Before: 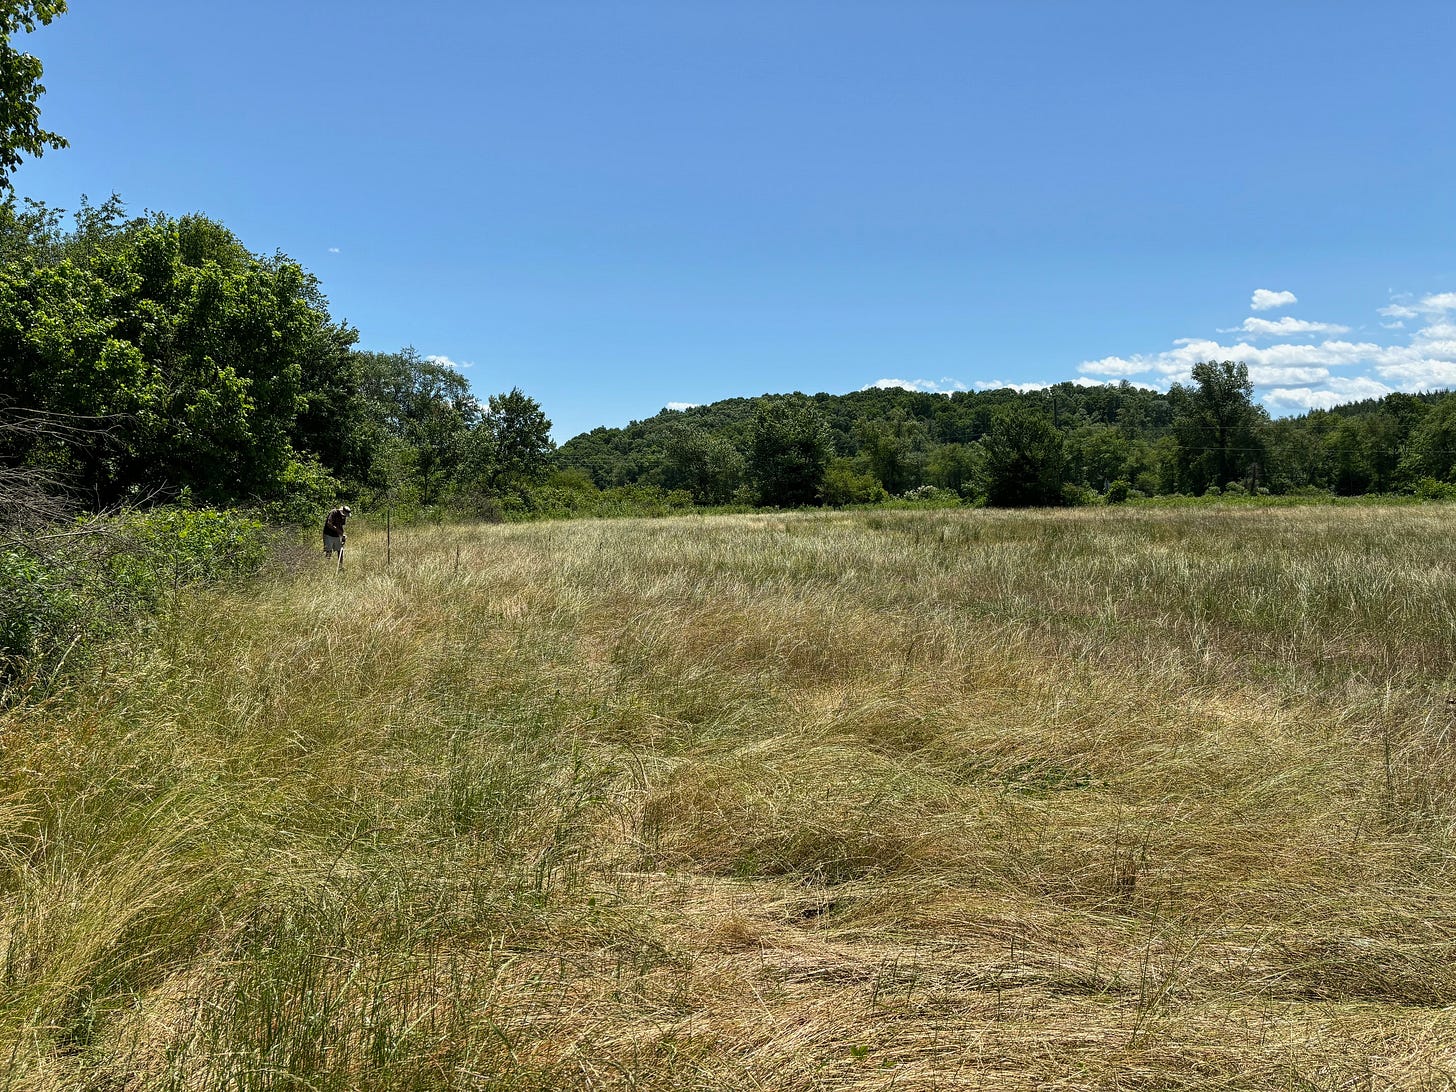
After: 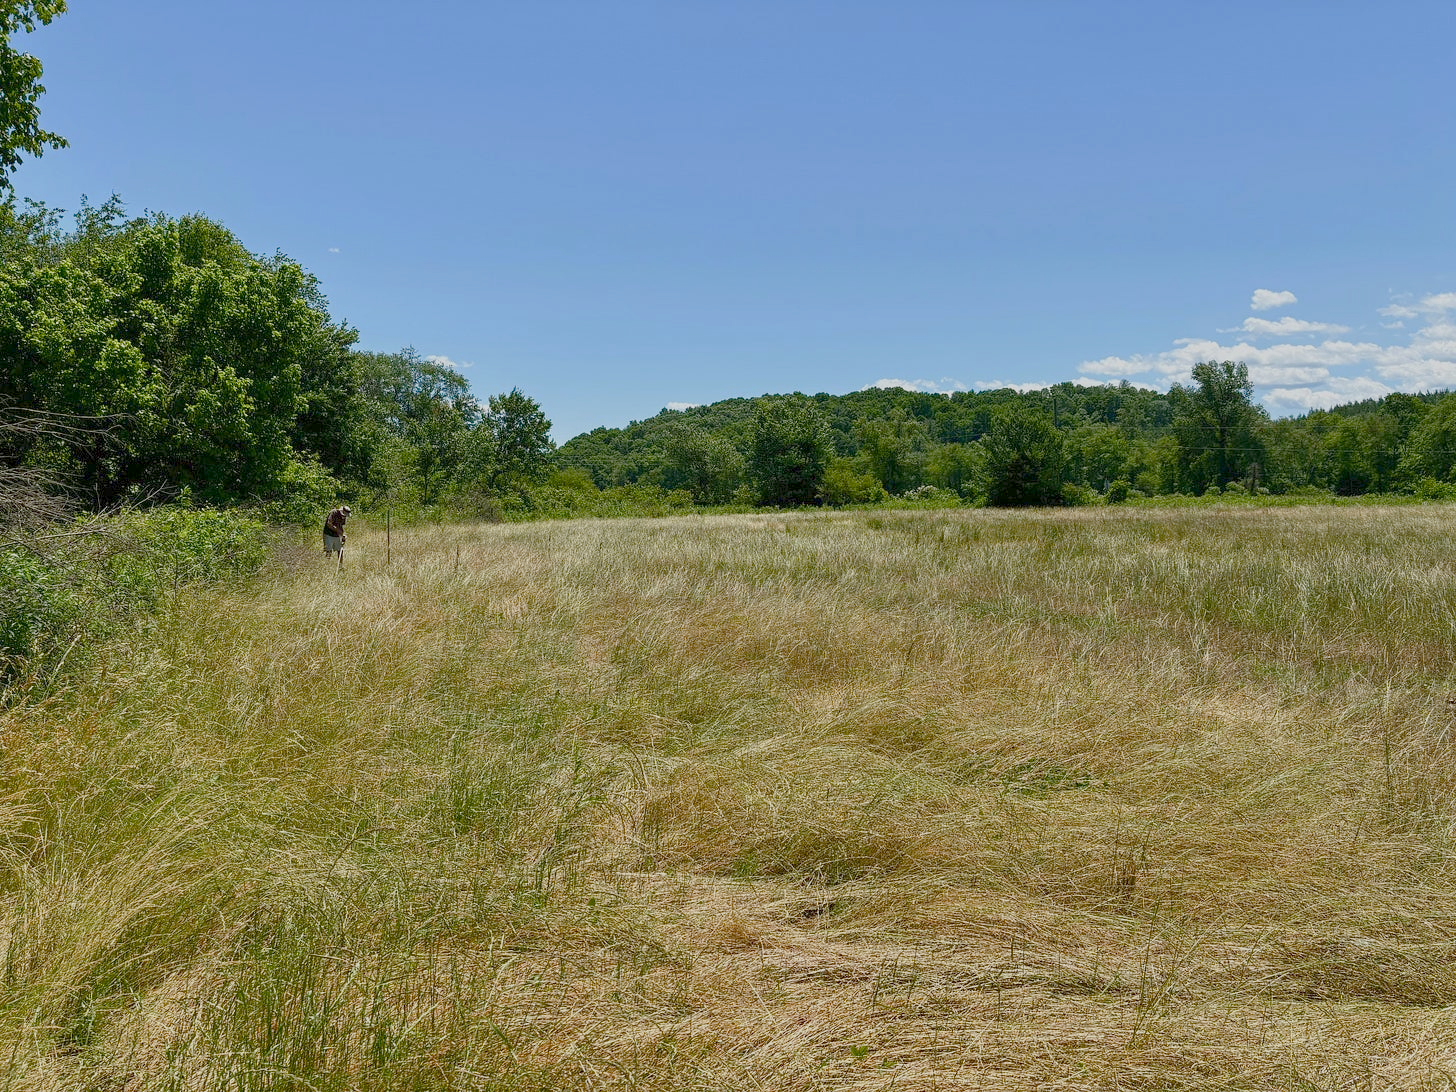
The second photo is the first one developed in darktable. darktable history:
color balance rgb: shadows lift › chroma 1%, shadows lift › hue 113°, highlights gain › chroma 0.2%, highlights gain › hue 333°, perceptual saturation grading › global saturation 20%, perceptual saturation grading › highlights -50%, perceptual saturation grading › shadows 25%, contrast -30%
exposure: exposure 0.3 EV, compensate highlight preservation false
